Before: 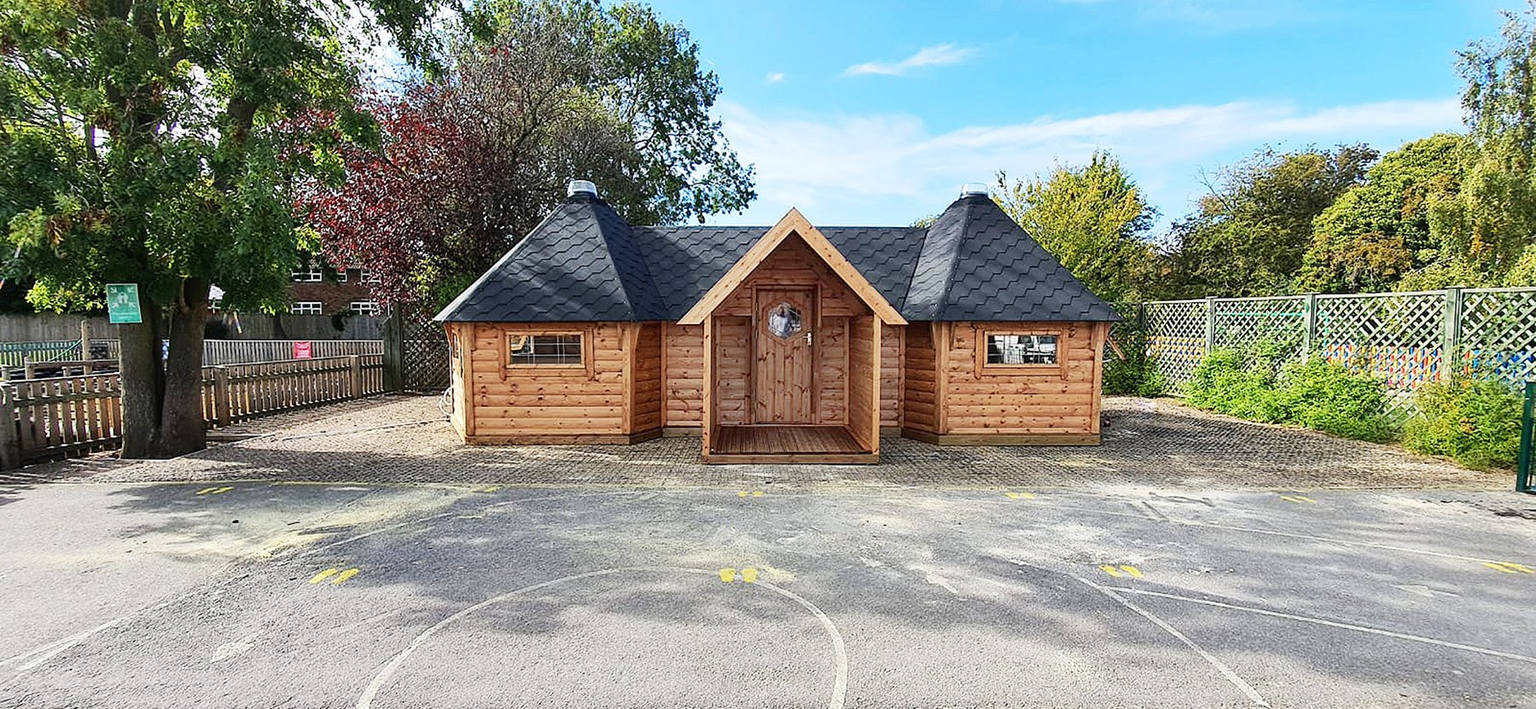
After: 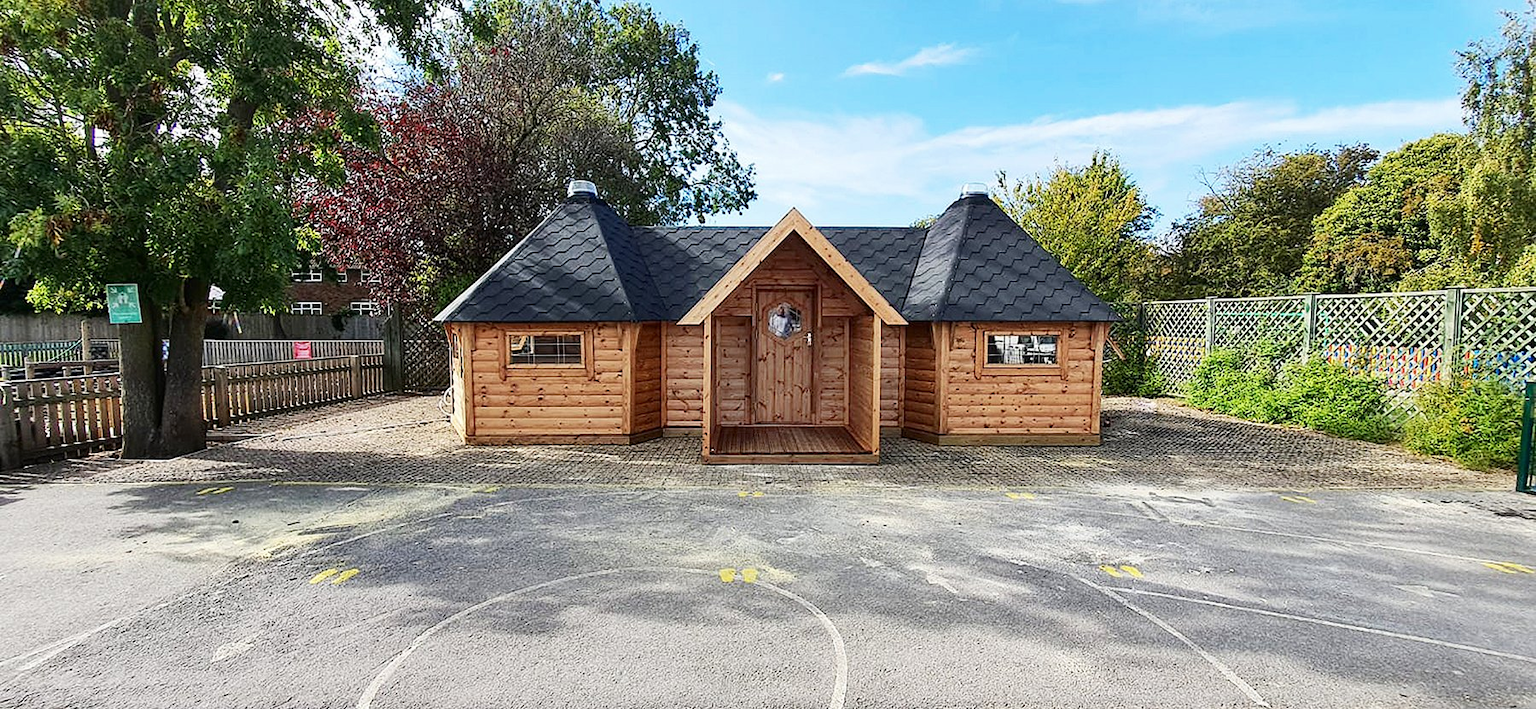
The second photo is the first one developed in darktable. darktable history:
contrast brightness saturation: contrast 0.03, brightness -0.04
rotate and perspective: crop left 0, crop top 0
